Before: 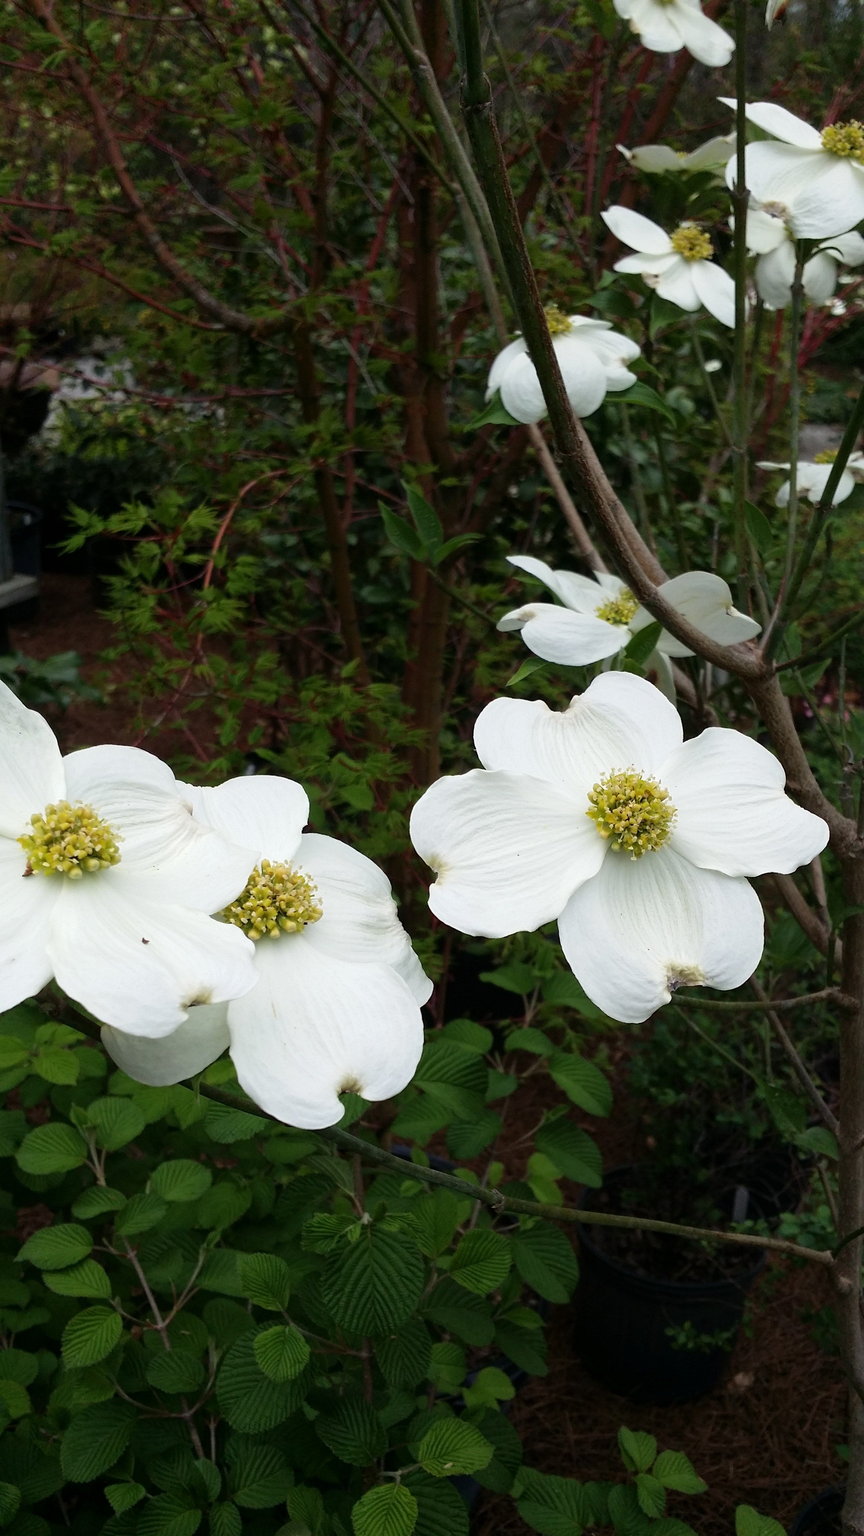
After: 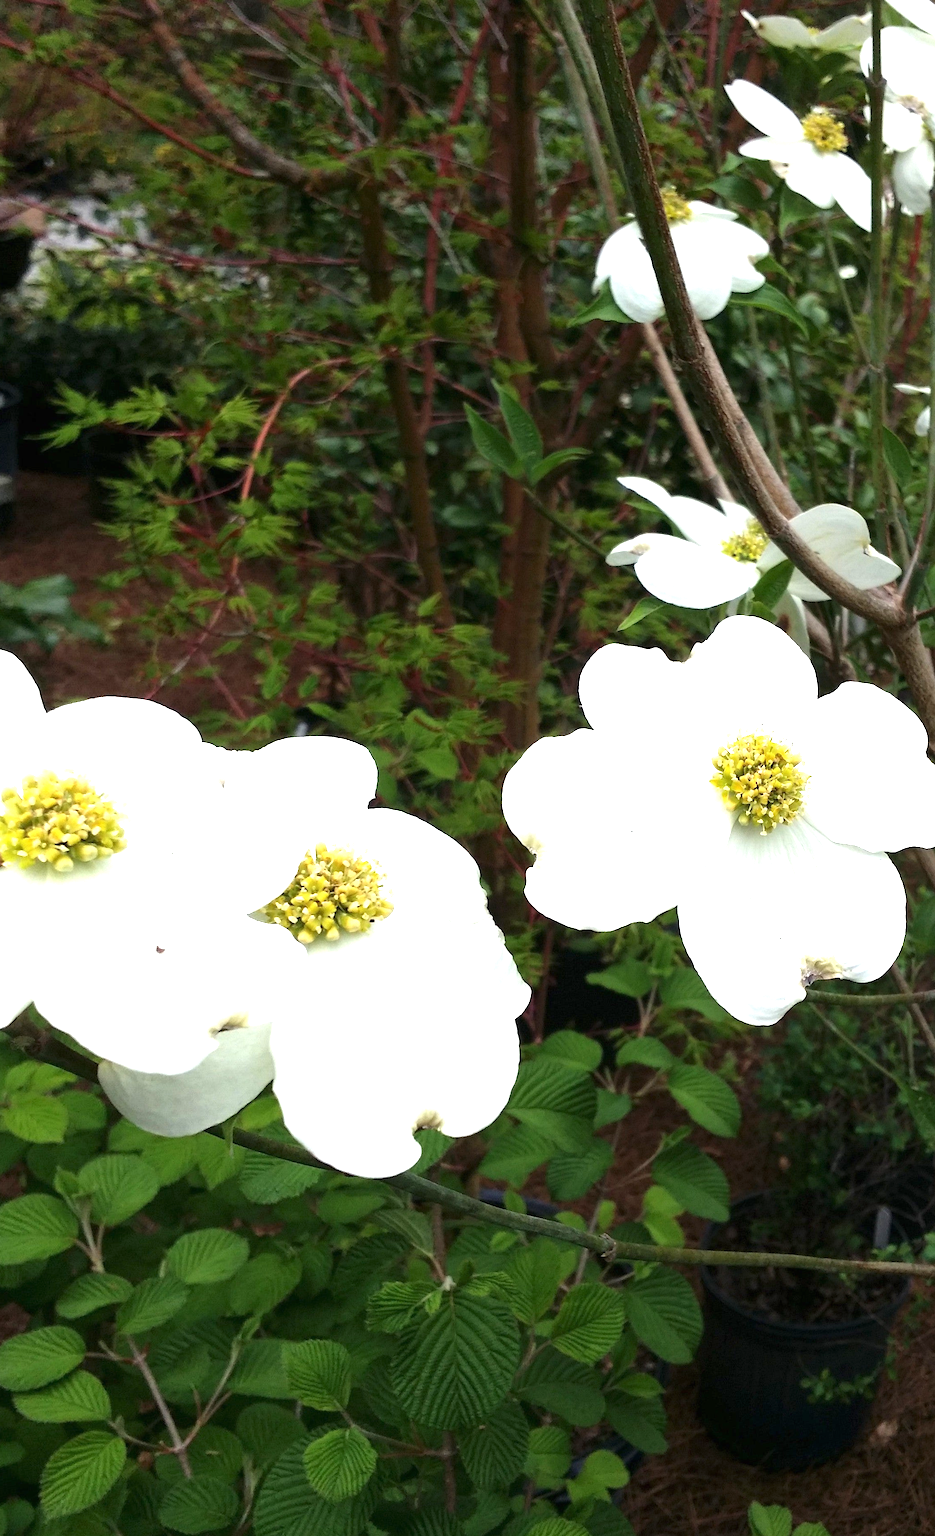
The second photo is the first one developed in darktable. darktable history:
rotate and perspective: rotation -0.013°, lens shift (vertical) -0.027, lens shift (horizontal) 0.178, crop left 0.016, crop right 0.989, crop top 0.082, crop bottom 0.918
crop: left 3.305%, top 6.436%, right 6.389%, bottom 3.258%
exposure: black level correction 0, exposure 1.2 EV, compensate highlight preservation false
